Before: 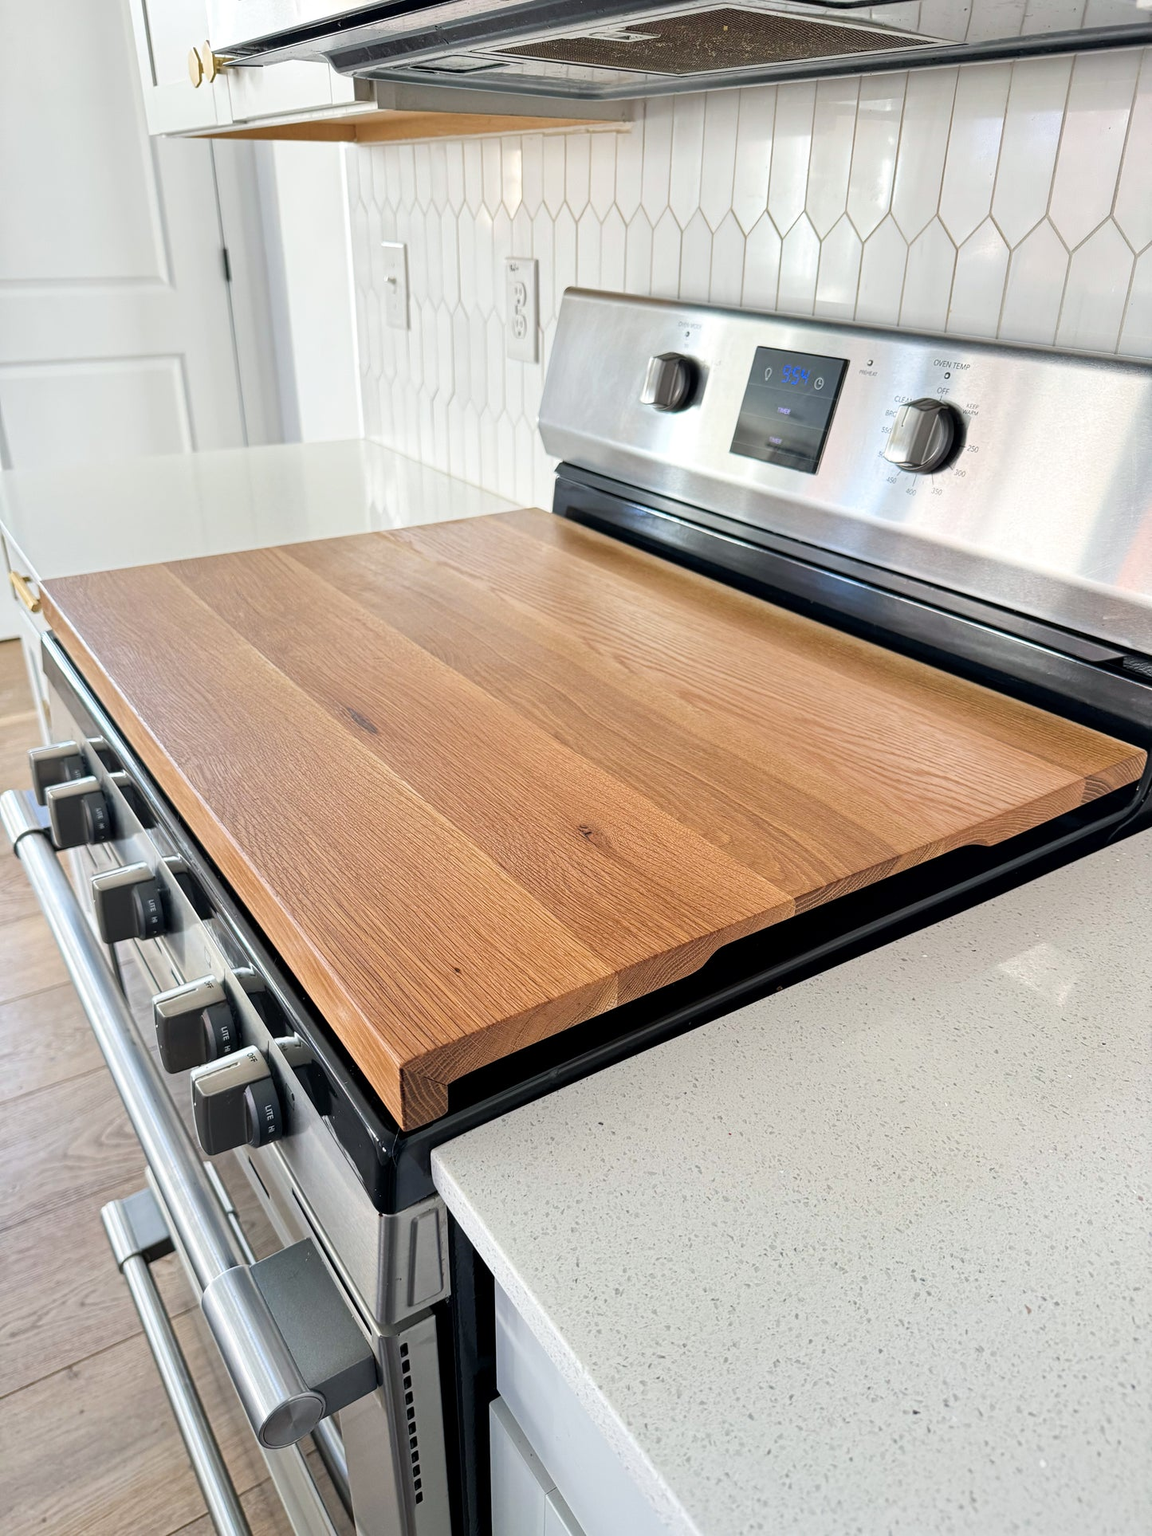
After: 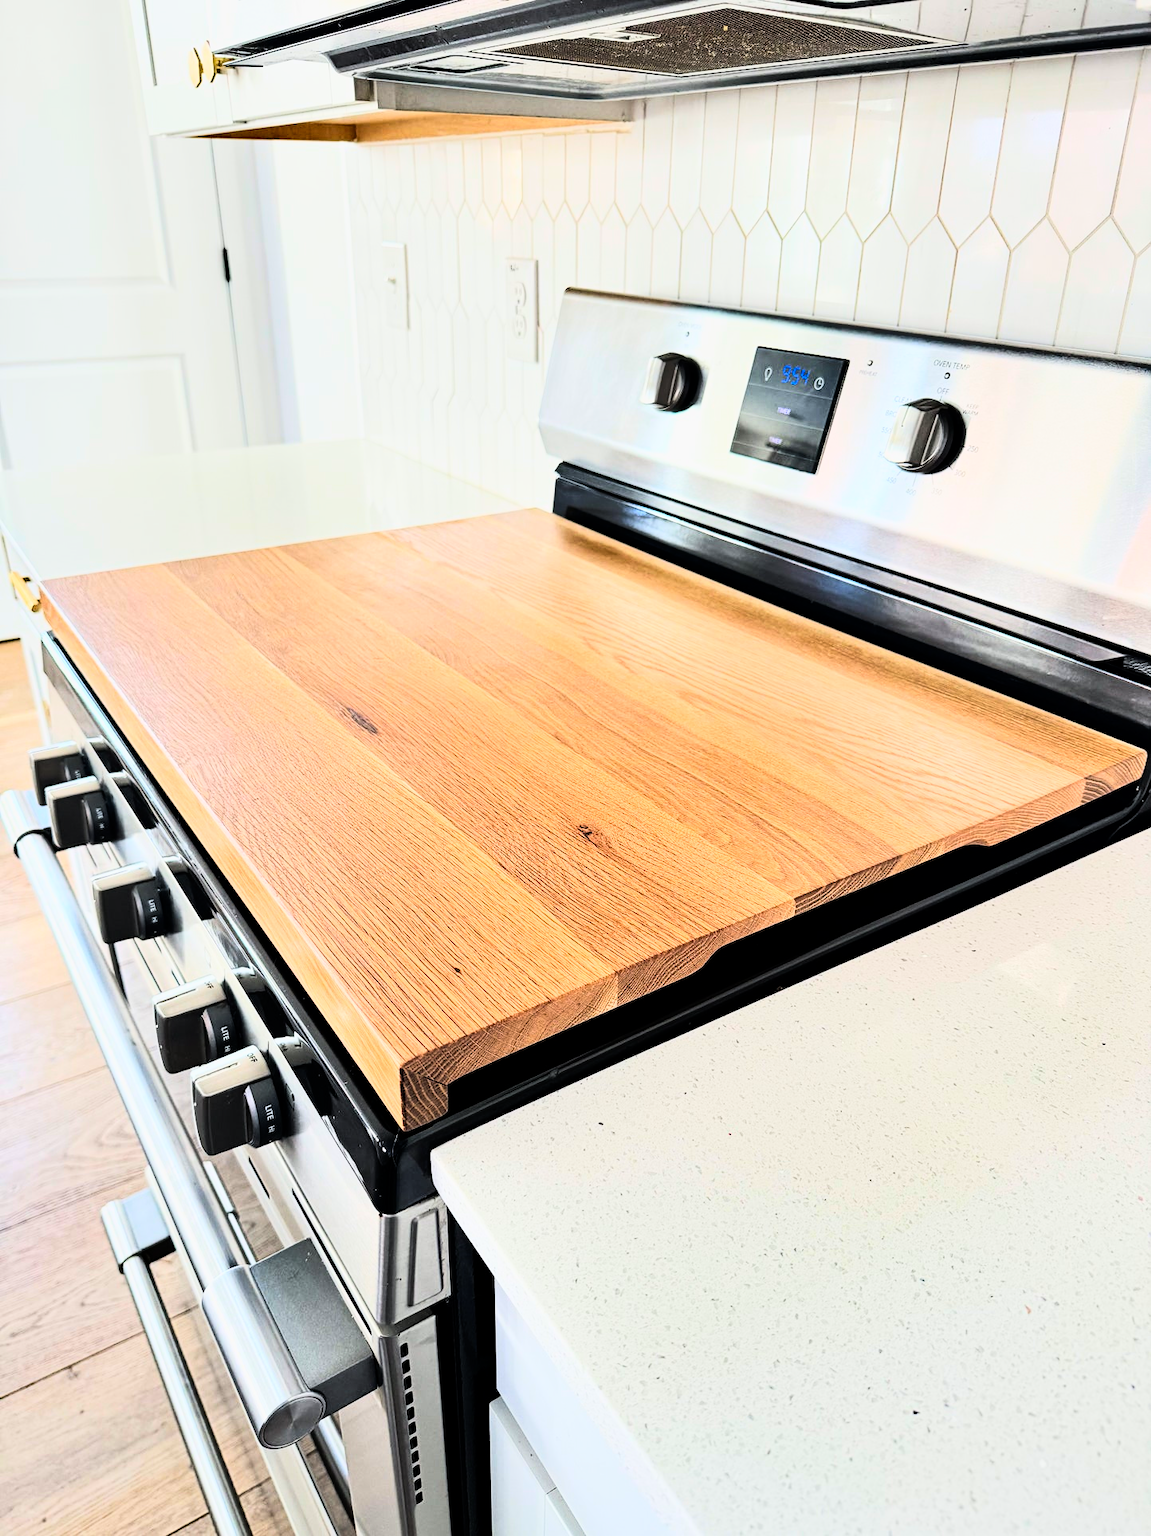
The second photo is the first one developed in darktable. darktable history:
shadows and highlights: shadows 43.71, white point adjustment -1.46, soften with gaussian
rgb curve: curves: ch0 [(0, 0) (0.21, 0.15) (0.24, 0.21) (0.5, 0.75) (0.75, 0.96) (0.89, 0.99) (1, 1)]; ch1 [(0, 0.02) (0.21, 0.13) (0.25, 0.2) (0.5, 0.67) (0.75, 0.9) (0.89, 0.97) (1, 1)]; ch2 [(0, 0.02) (0.21, 0.13) (0.25, 0.2) (0.5, 0.67) (0.75, 0.9) (0.89, 0.97) (1, 1)], compensate middle gray true
